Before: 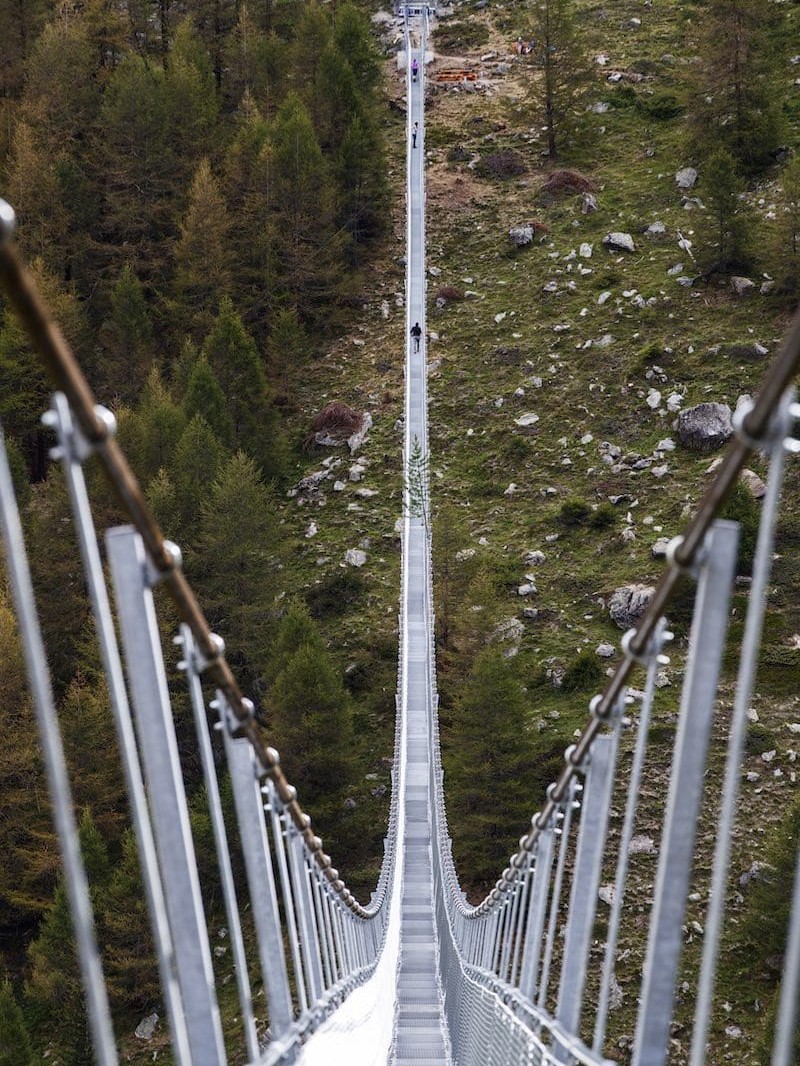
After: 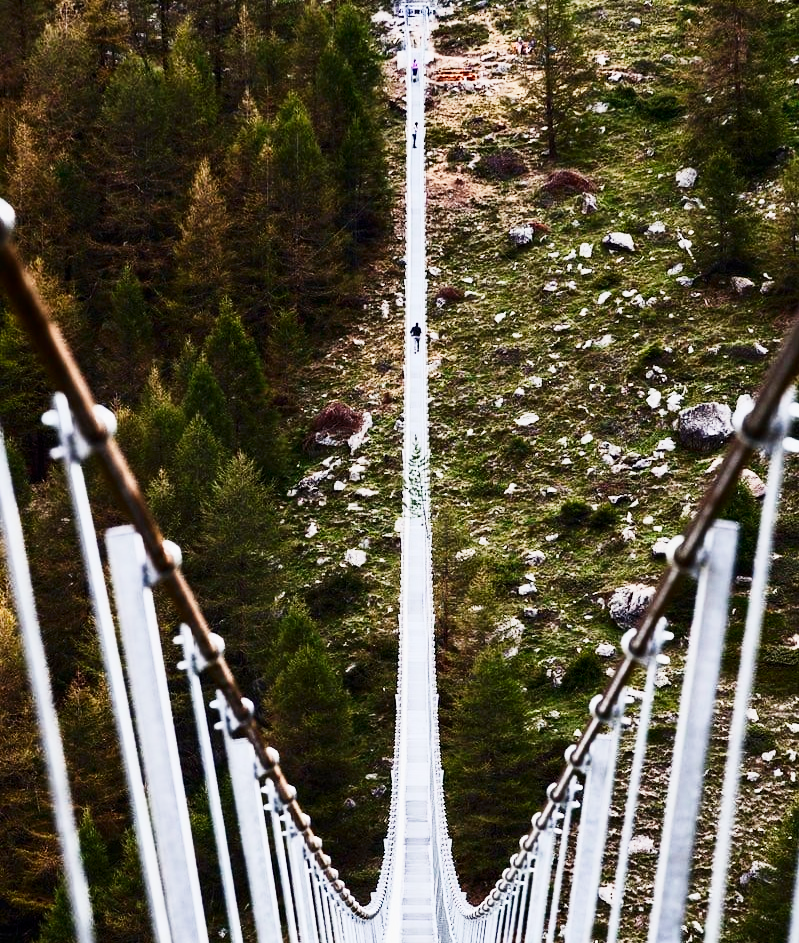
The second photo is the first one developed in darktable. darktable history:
contrast brightness saturation: contrast 0.393, brightness 0.098
exposure: exposure 0.198 EV, compensate highlight preservation false
tone curve: curves: ch0 [(0, 0) (0.131, 0.116) (0.316, 0.345) (0.501, 0.584) (0.629, 0.732) (0.812, 0.888) (1, 0.974)]; ch1 [(0, 0) (0.366, 0.367) (0.475, 0.462) (0.494, 0.496) (0.504, 0.499) (0.553, 0.584) (1, 1)]; ch2 [(0, 0) (0.333, 0.346) (0.375, 0.375) (0.424, 0.43) (0.476, 0.492) (0.502, 0.502) (0.533, 0.556) (0.566, 0.599) (0.614, 0.653) (1, 1)], preserve colors none
crop and rotate: top 0%, bottom 11.466%
